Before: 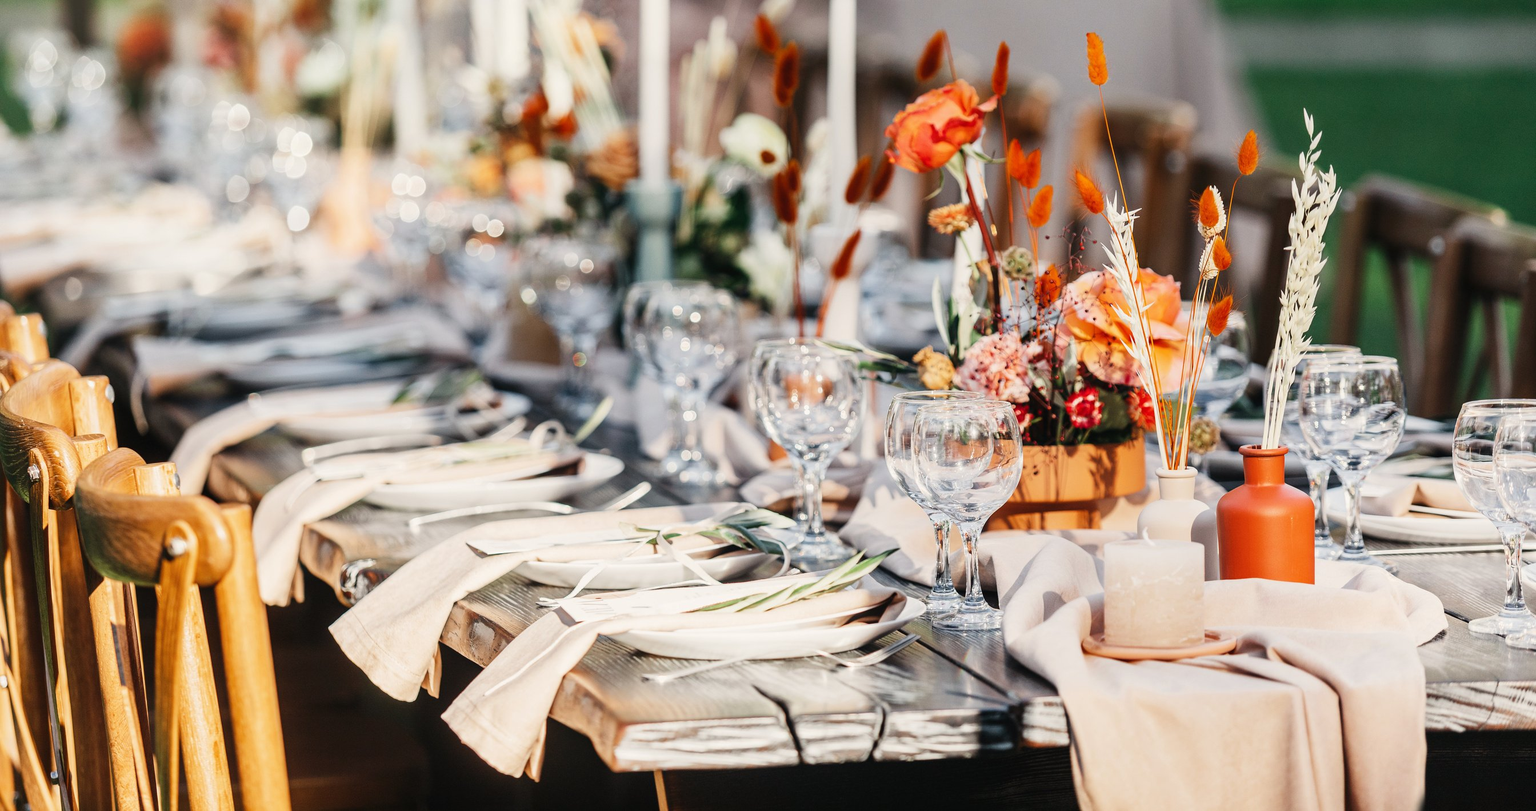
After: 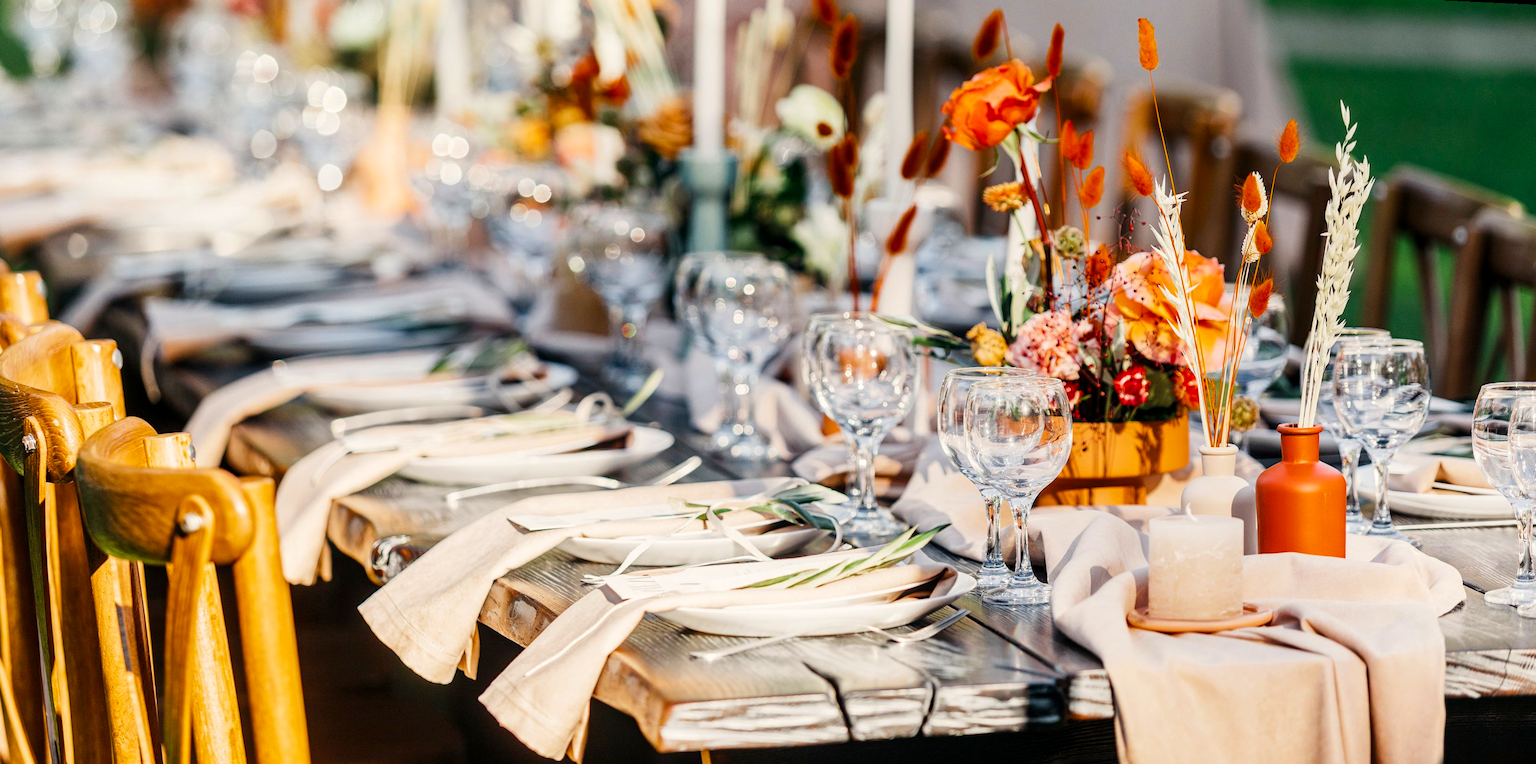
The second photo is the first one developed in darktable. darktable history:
color balance rgb: perceptual saturation grading › global saturation 25%, global vibrance 20%
color balance: mode lift, gamma, gain (sRGB), lift [0.97, 1, 1, 1], gamma [1.03, 1, 1, 1]
rotate and perspective: rotation 0.679°, lens shift (horizontal) 0.136, crop left 0.009, crop right 0.991, crop top 0.078, crop bottom 0.95
local contrast: highlights 100%, shadows 100%, detail 120%, midtone range 0.2
